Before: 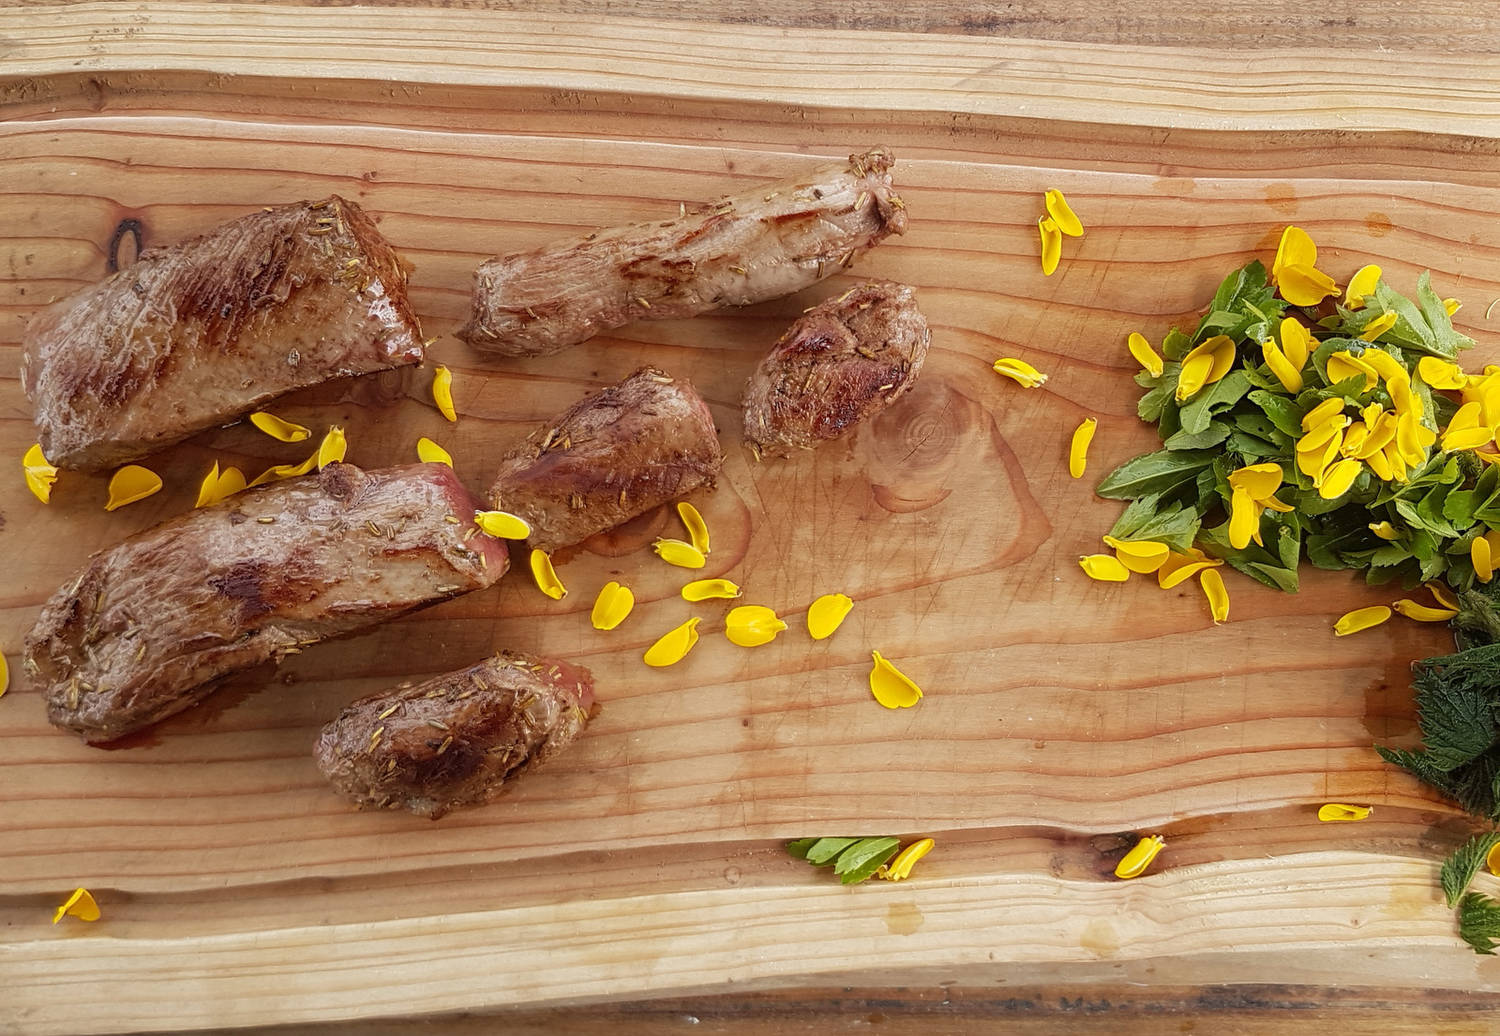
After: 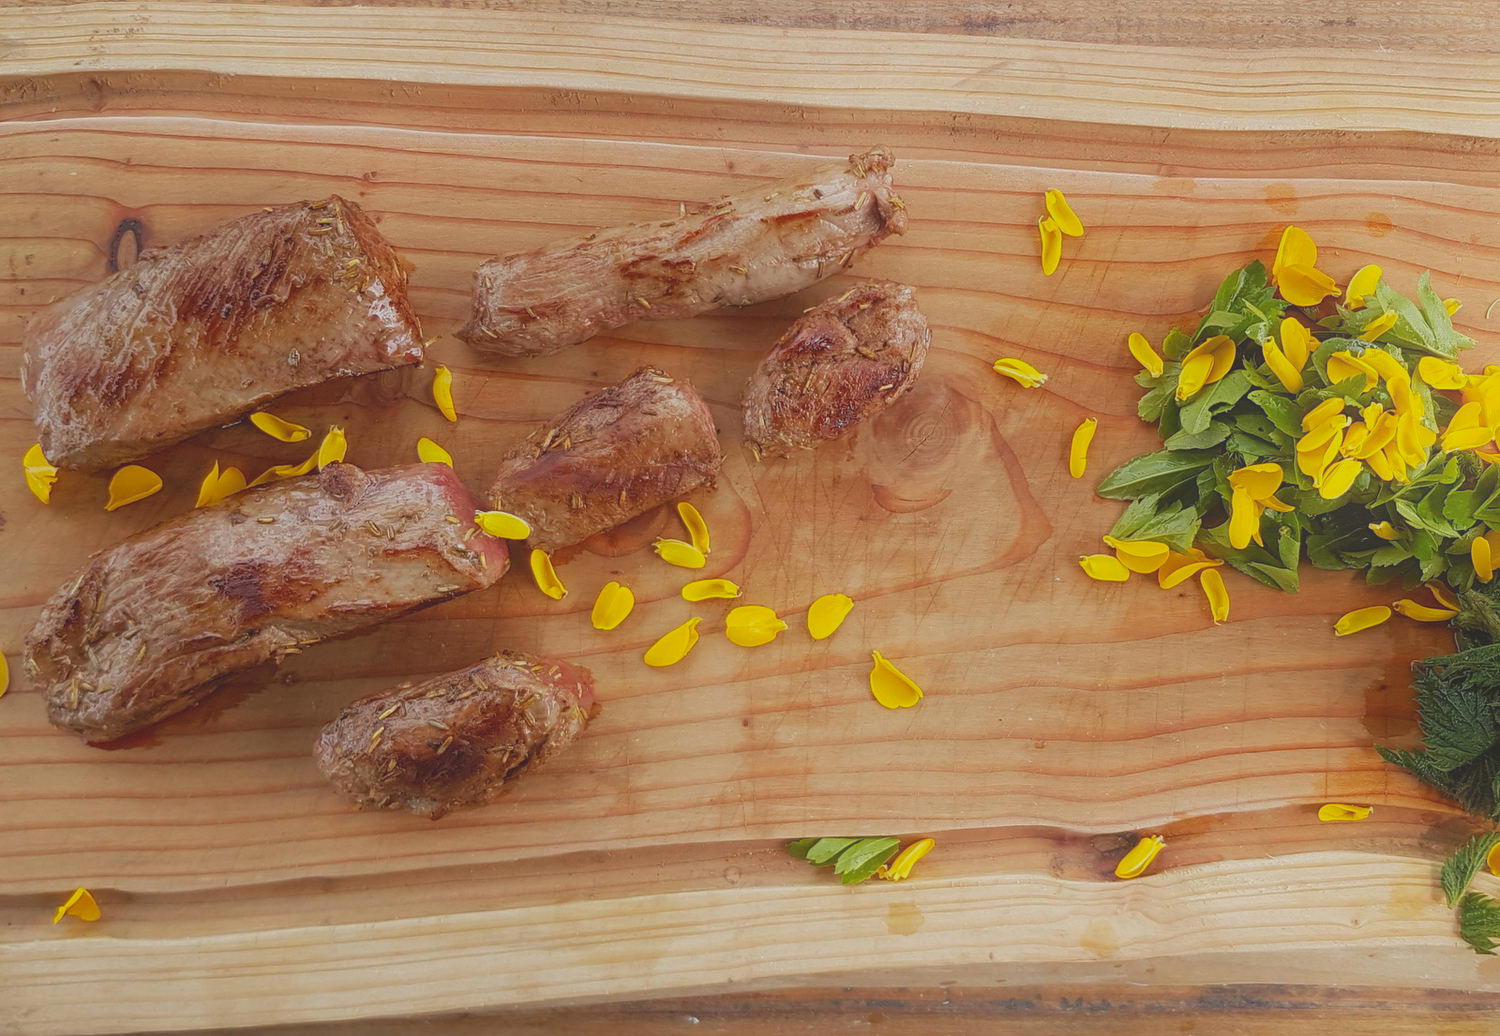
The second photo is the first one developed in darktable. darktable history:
contrast brightness saturation: contrast -0.28
bloom: on, module defaults
